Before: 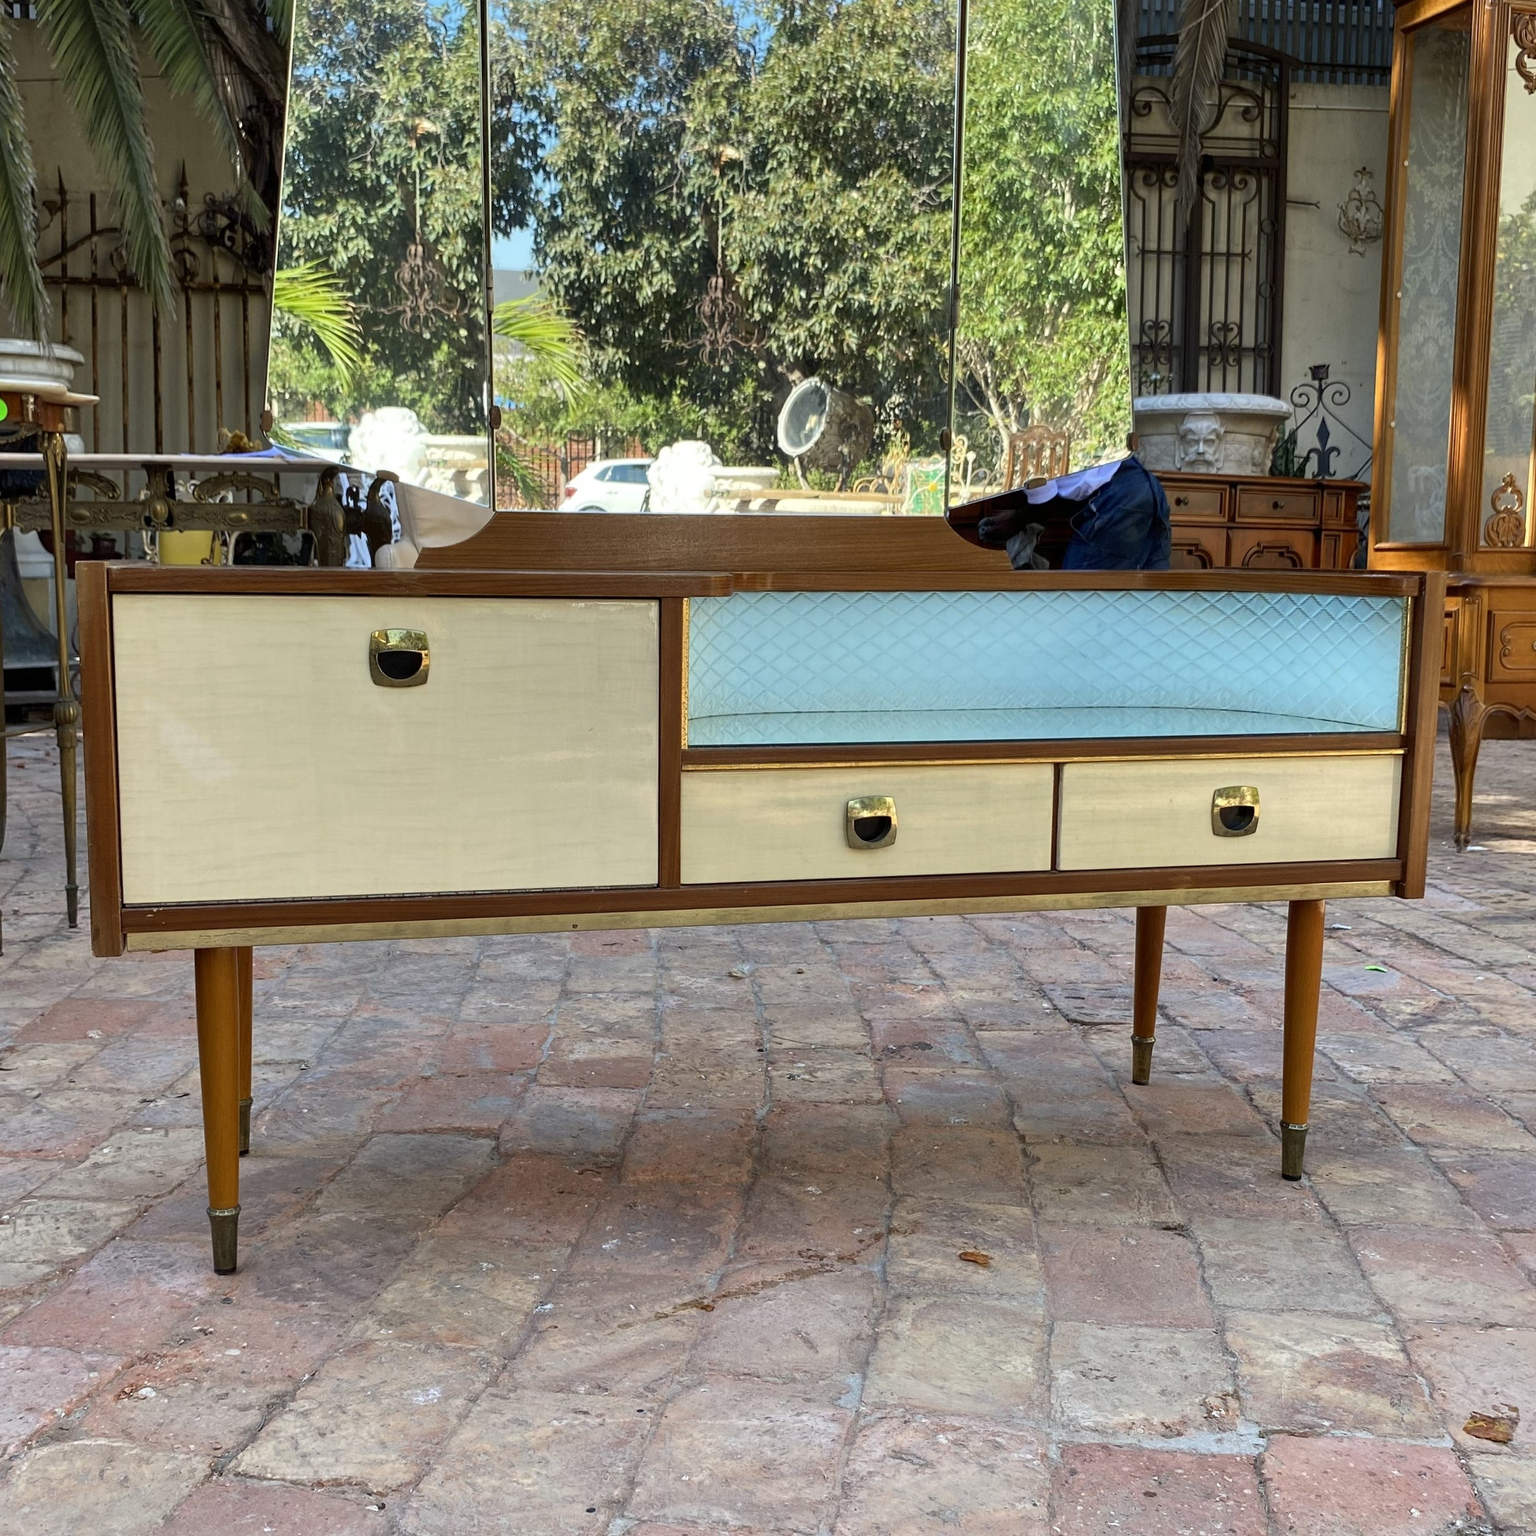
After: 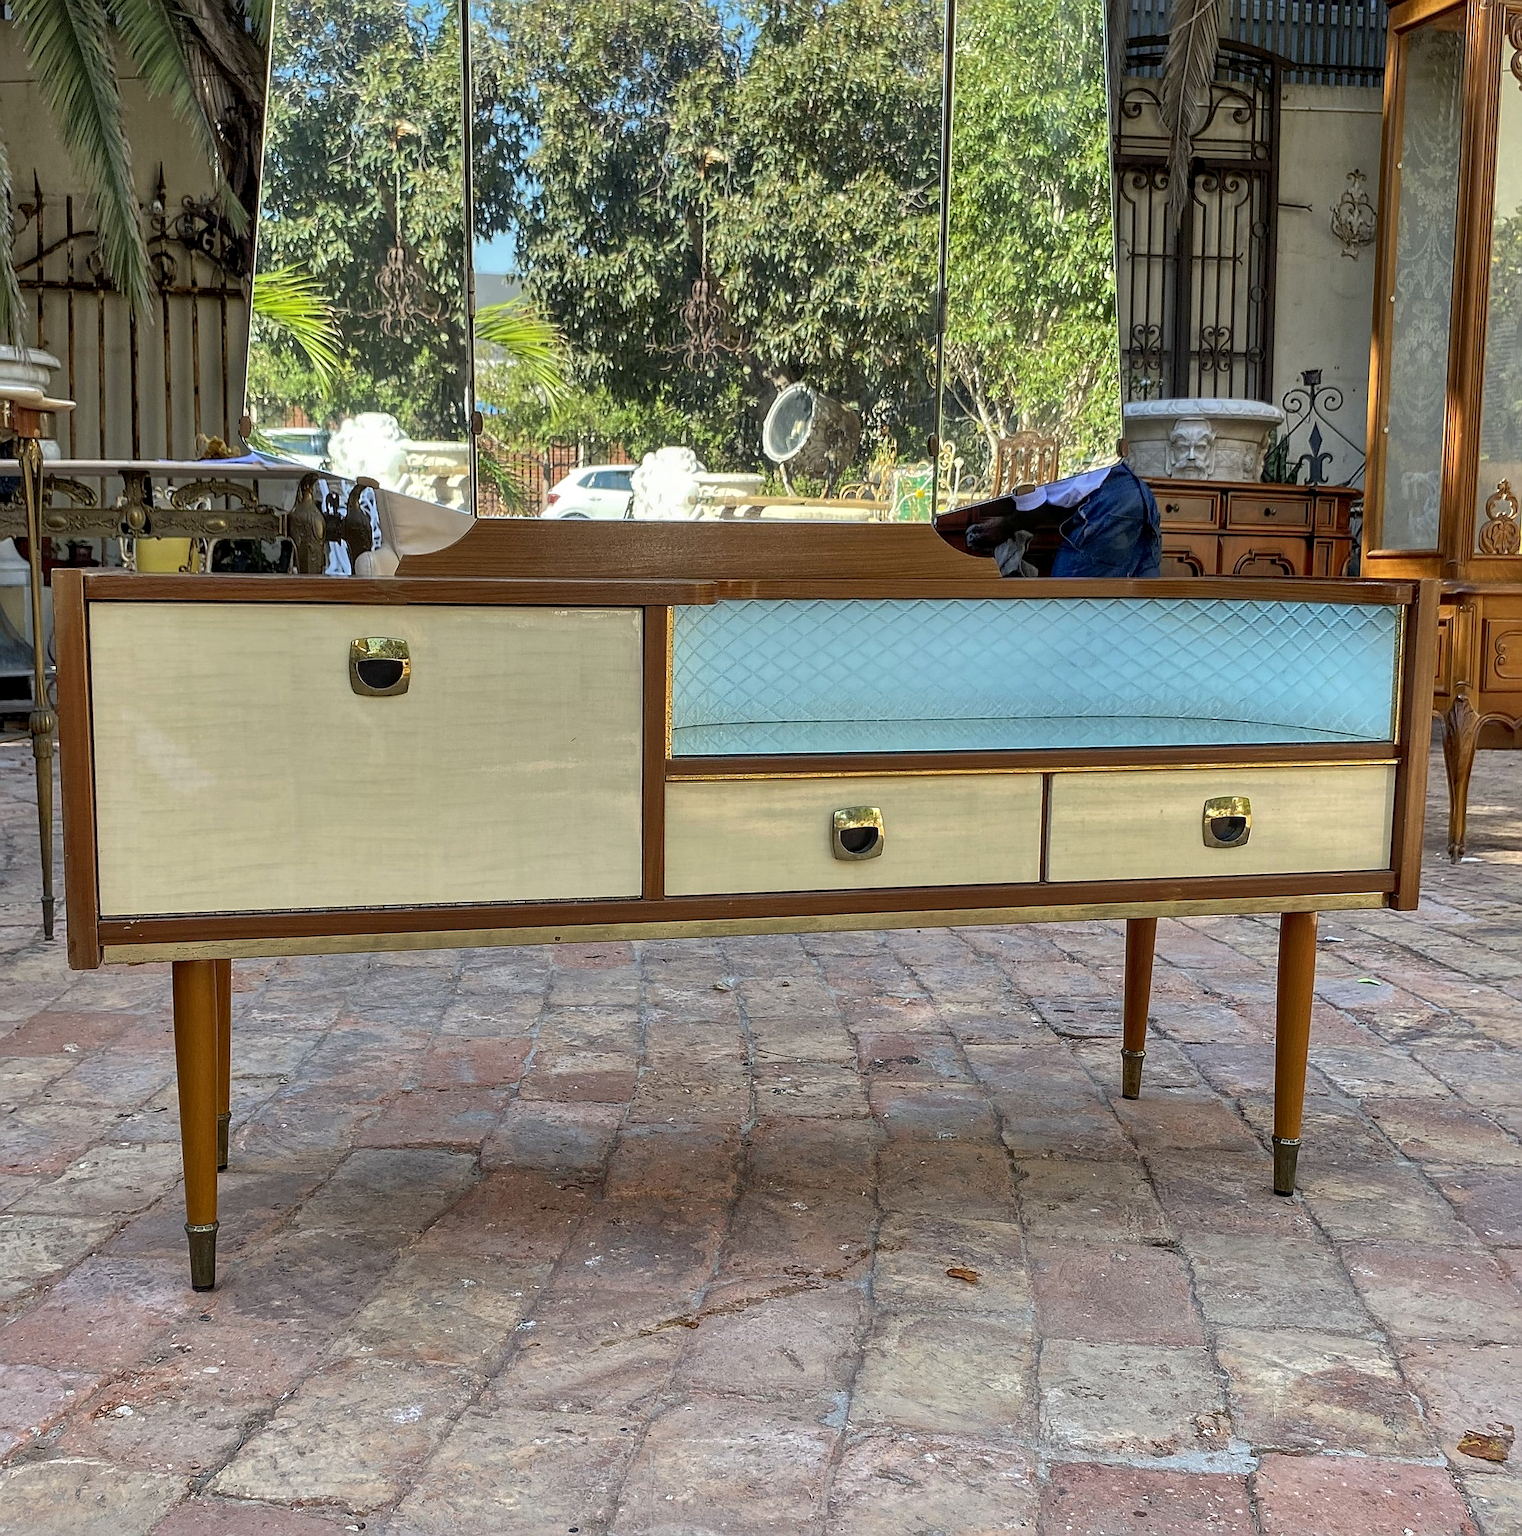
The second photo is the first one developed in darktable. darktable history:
crop and rotate: left 1.646%, right 0.539%, bottom 1.285%
shadows and highlights: highlights color adjustment 78.13%
local contrast: on, module defaults
sharpen: radius 1.385, amount 1.26, threshold 0.655
